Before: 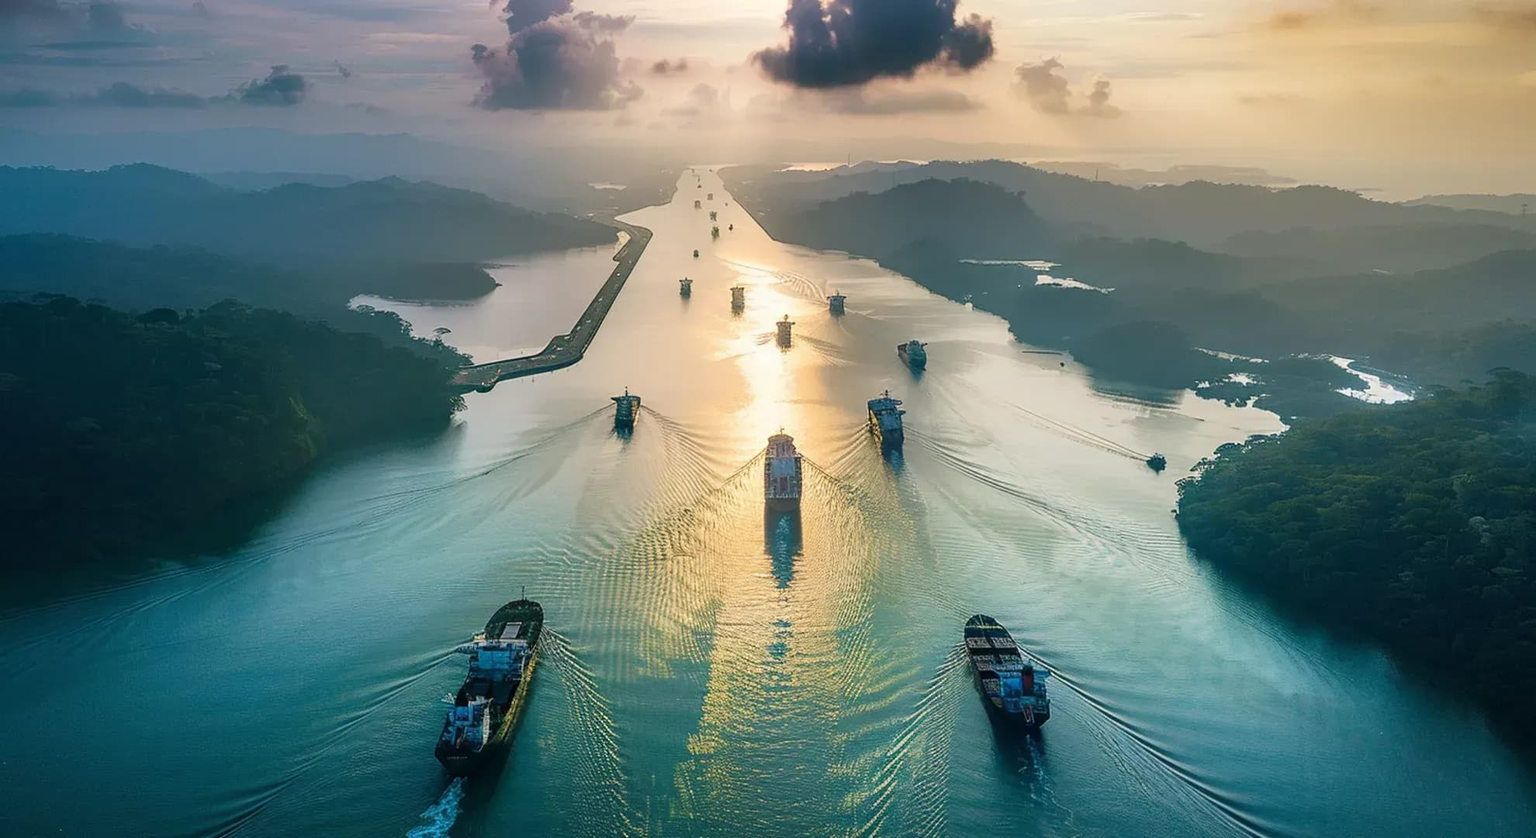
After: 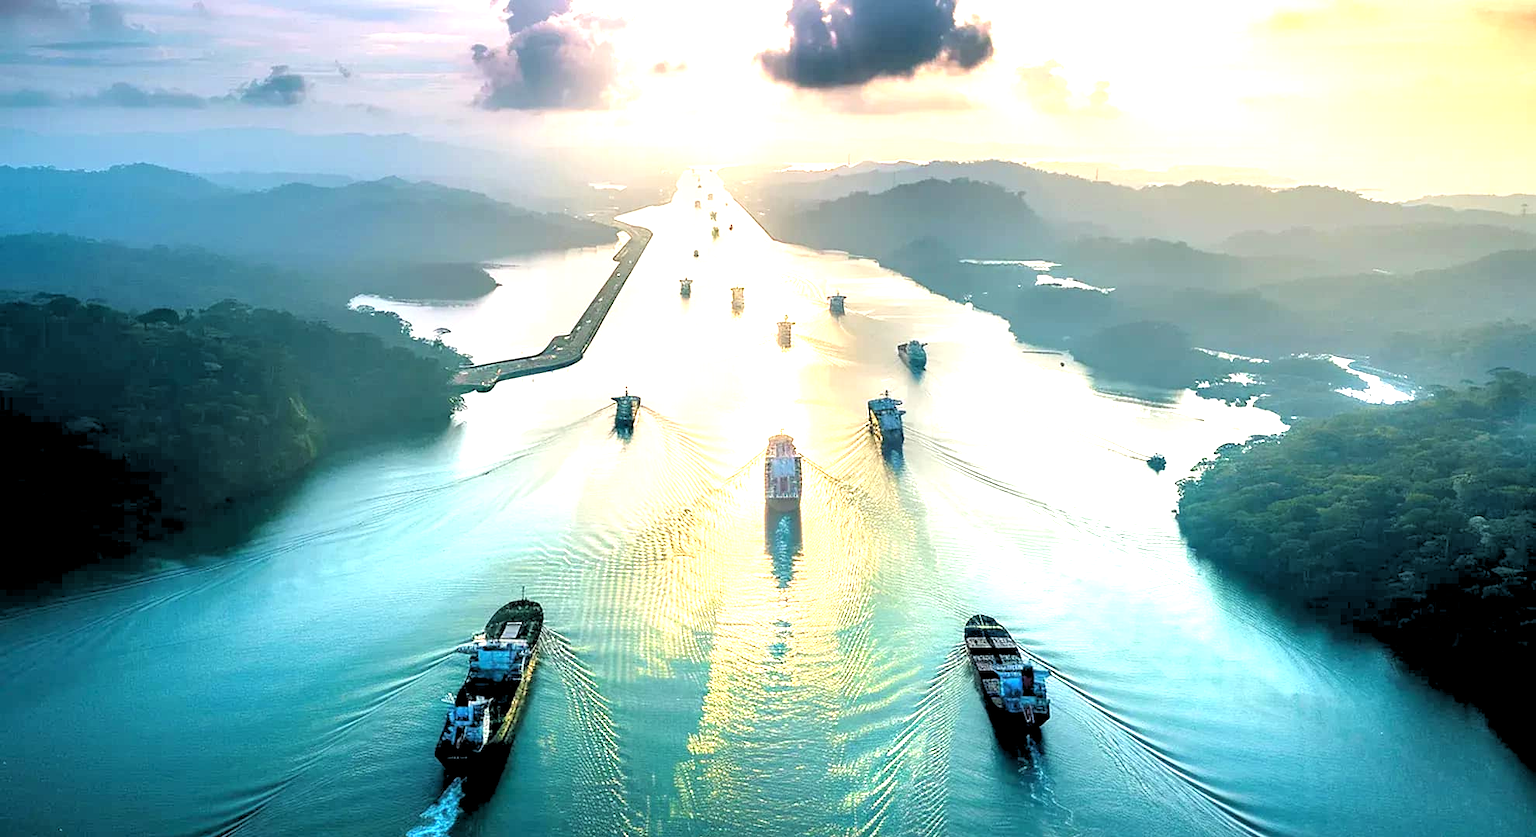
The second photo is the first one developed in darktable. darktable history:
exposure: black level correction 0, exposure 1.388 EV, compensate exposure bias true, compensate highlight preservation false
rgb levels: levels [[0.029, 0.461, 0.922], [0, 0.5, 1], [0, 0.5, 1]]
